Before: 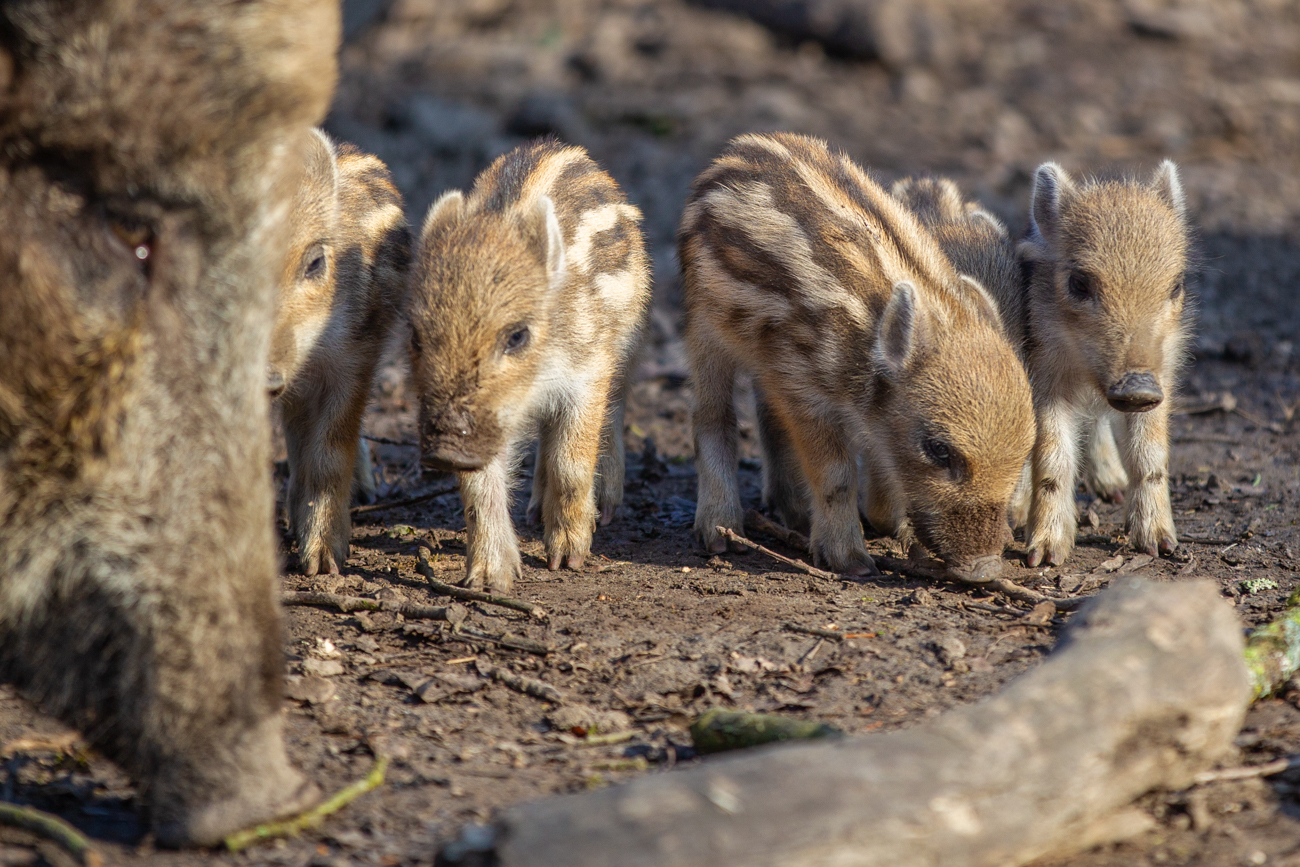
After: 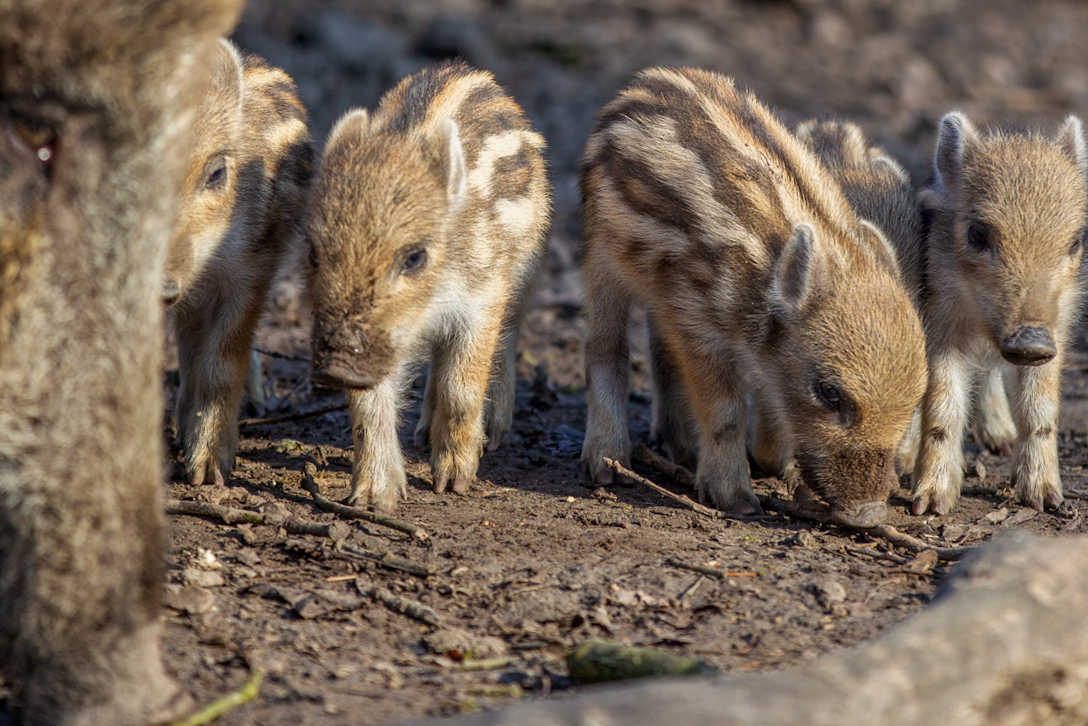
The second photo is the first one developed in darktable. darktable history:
crop and rotate: angle -3.02°, left 5.114%, top 5.178%, right 4.627%, bottom 4.472%
exposure: exposure -0.15 EV, compensate highlight preservation false
local contrast: highlights 101%, shadows 101%, detail 119%, midtone range 0.2
